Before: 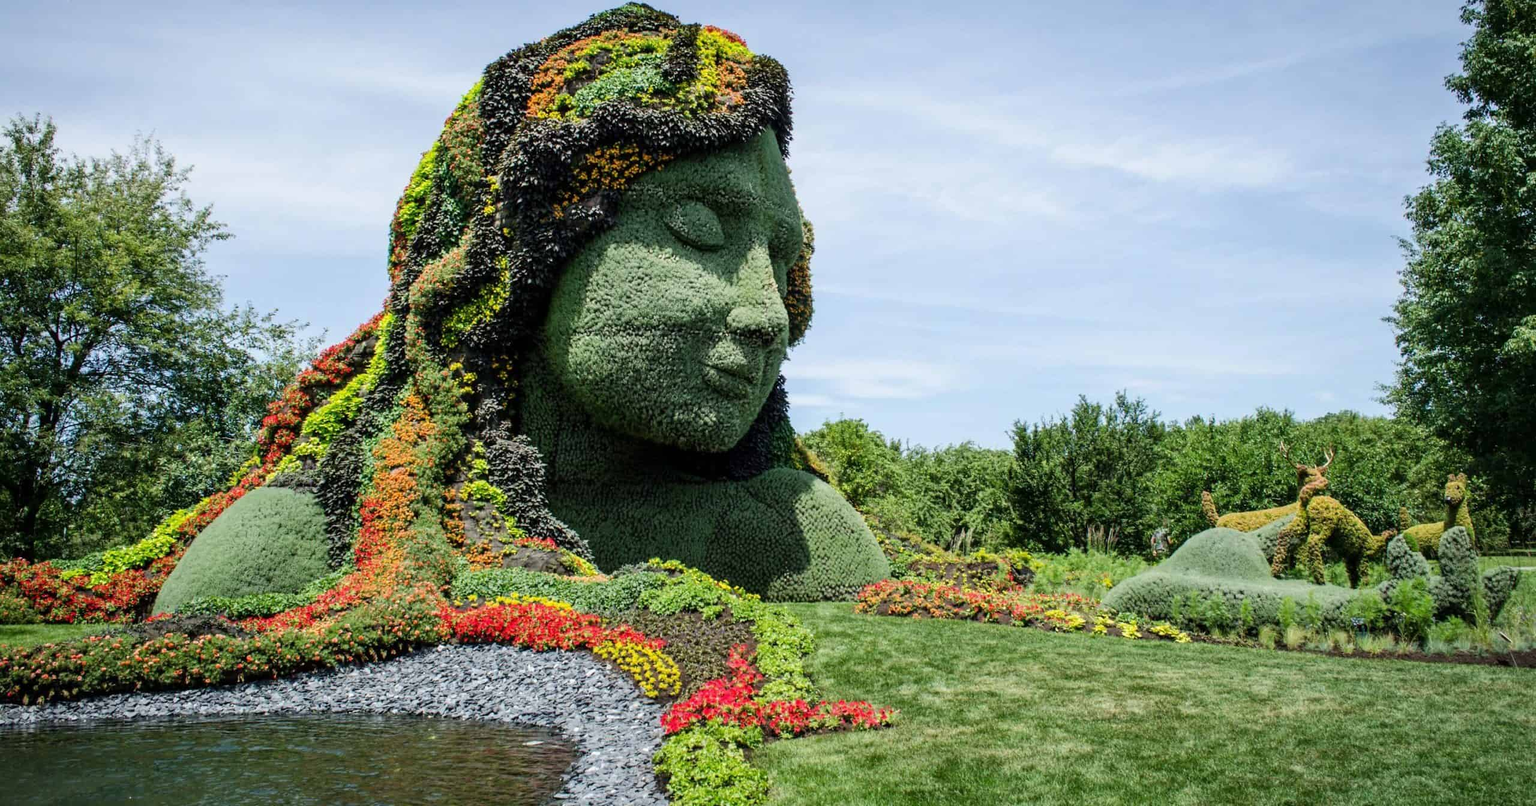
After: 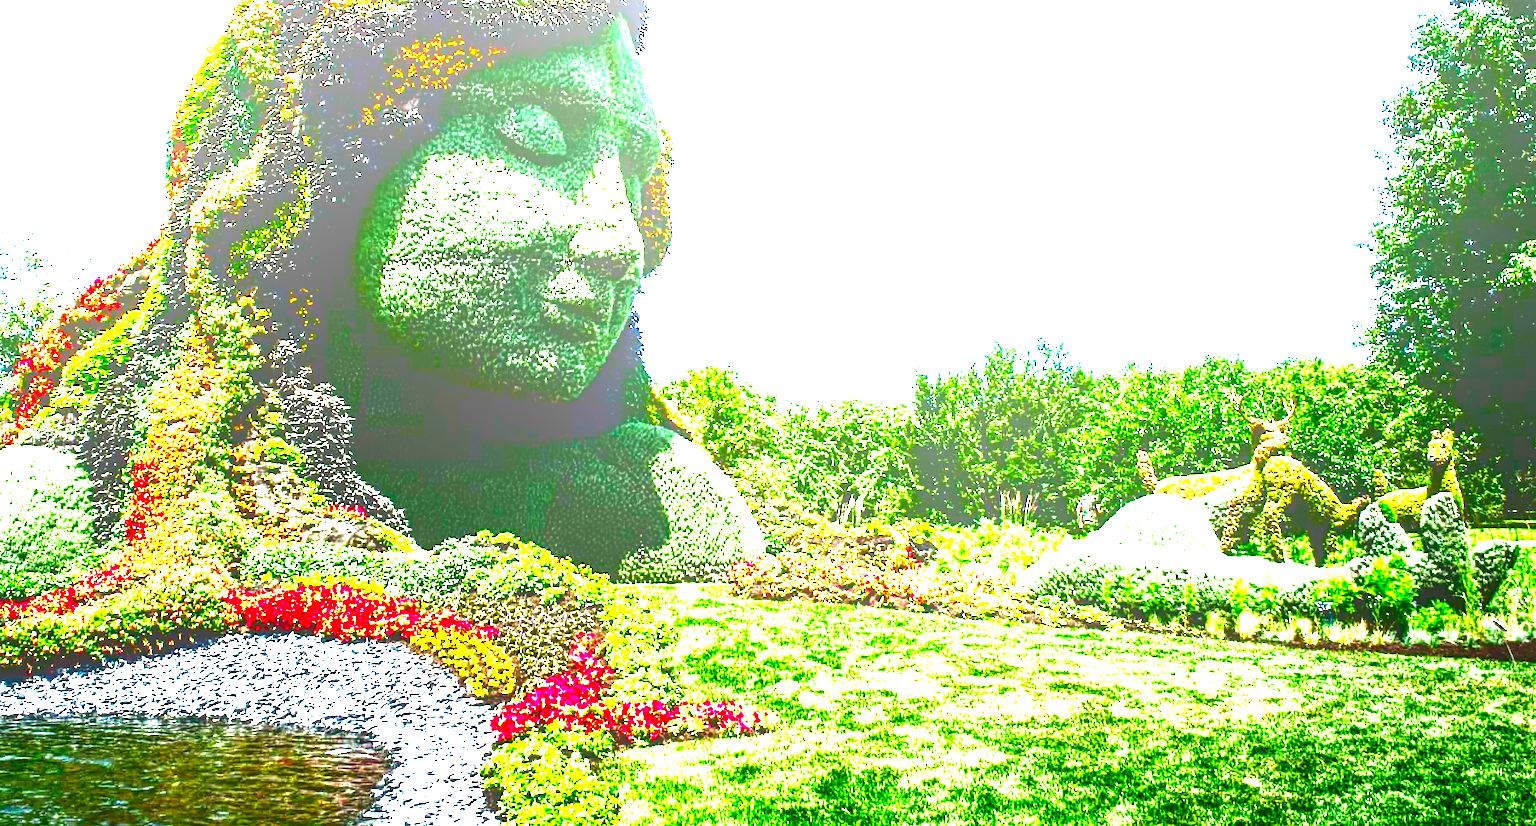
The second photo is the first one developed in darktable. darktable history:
exposure: black level correction 0, exposure 1.55 EV, compensate exposure bias true, compensate highlight preservation false
local contrast: detail 130%
contrast brightness saturation: brightness -1, saturation 1
crop: left 16.315%, top 14.246%
tone equalizer: -8 EV -0.75 EV, -7 EV -0.7 EV, -6 EV -0.6 EV, -5 EV -0.4 EV, -3 EV 0.4 EV, -2 EV 0.6 EV, -1 EV 0.7 EV, +0 EV 0.75 EV, edges refinement/feathering 500, mask exposure compensation -1.57 EV, preserve details no
